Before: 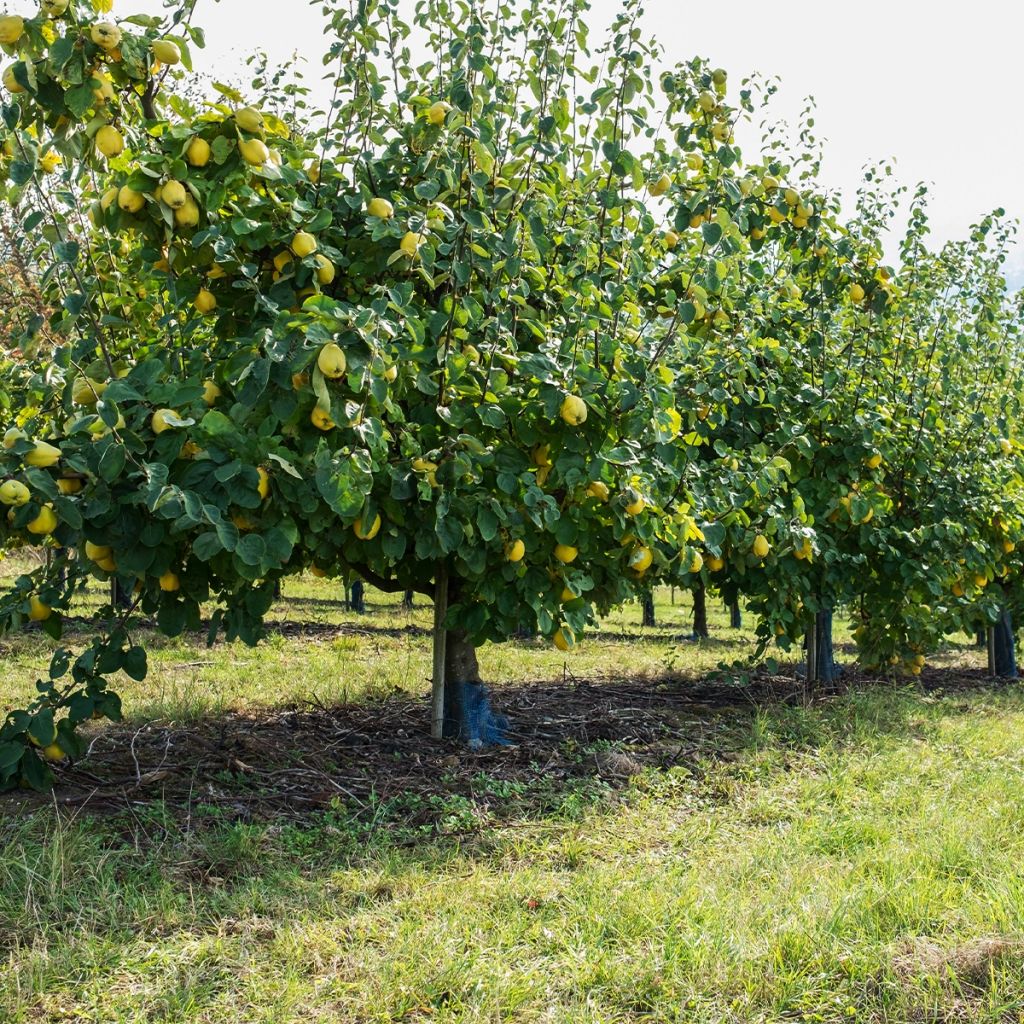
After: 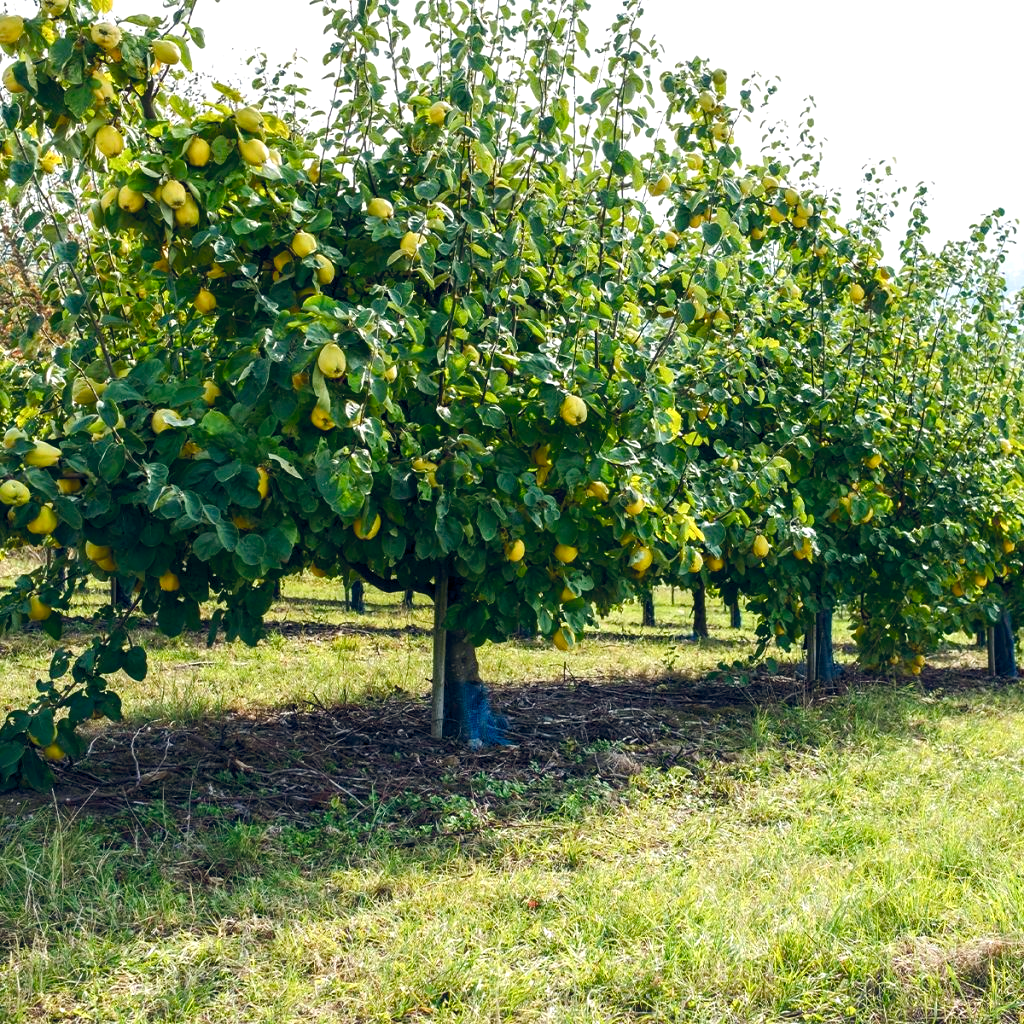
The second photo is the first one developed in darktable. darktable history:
color balance rgb: global offset › chroma 0.1%, global offset › hue 254.01°, perceptual saturation grading › global saturation 20%, perceptual saturation grading › highlights -24.906%, perceptual saturation grading › shadows 25.948%, perceptual brilliance grading › highlights 8.145%, perceptual brilliance grading › mid-tones 4.216%, perceptual brilliance grading › shadows 2.137%
